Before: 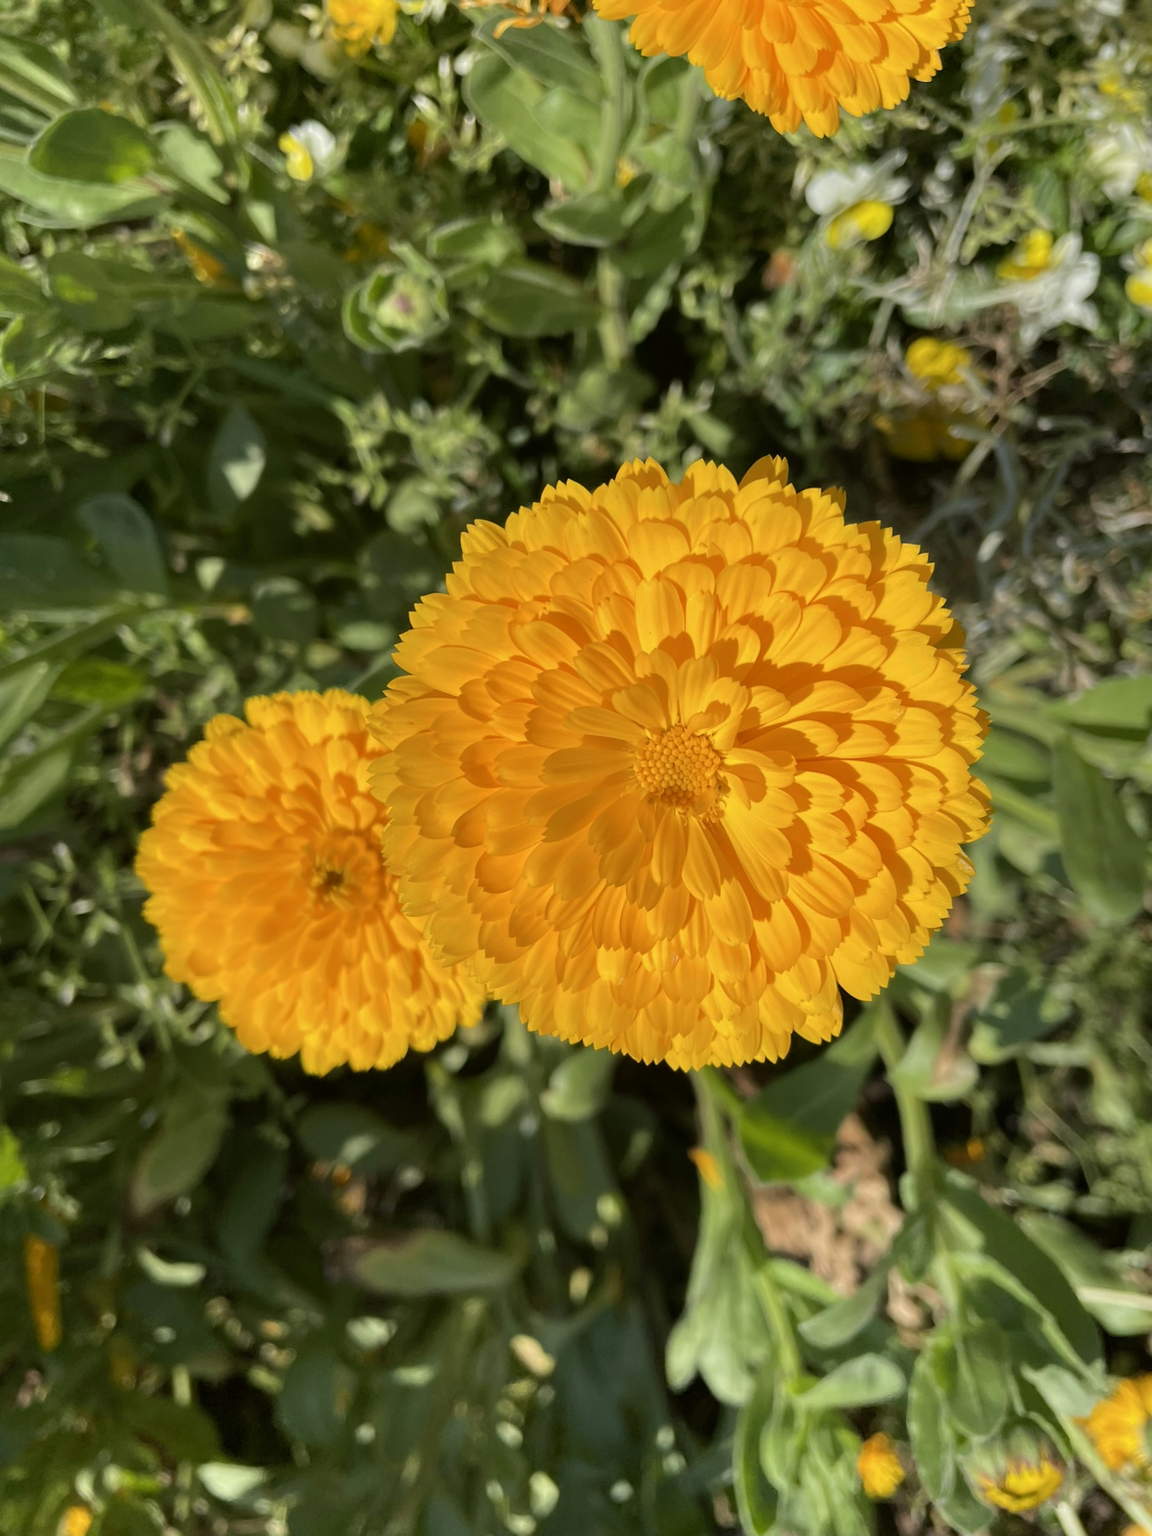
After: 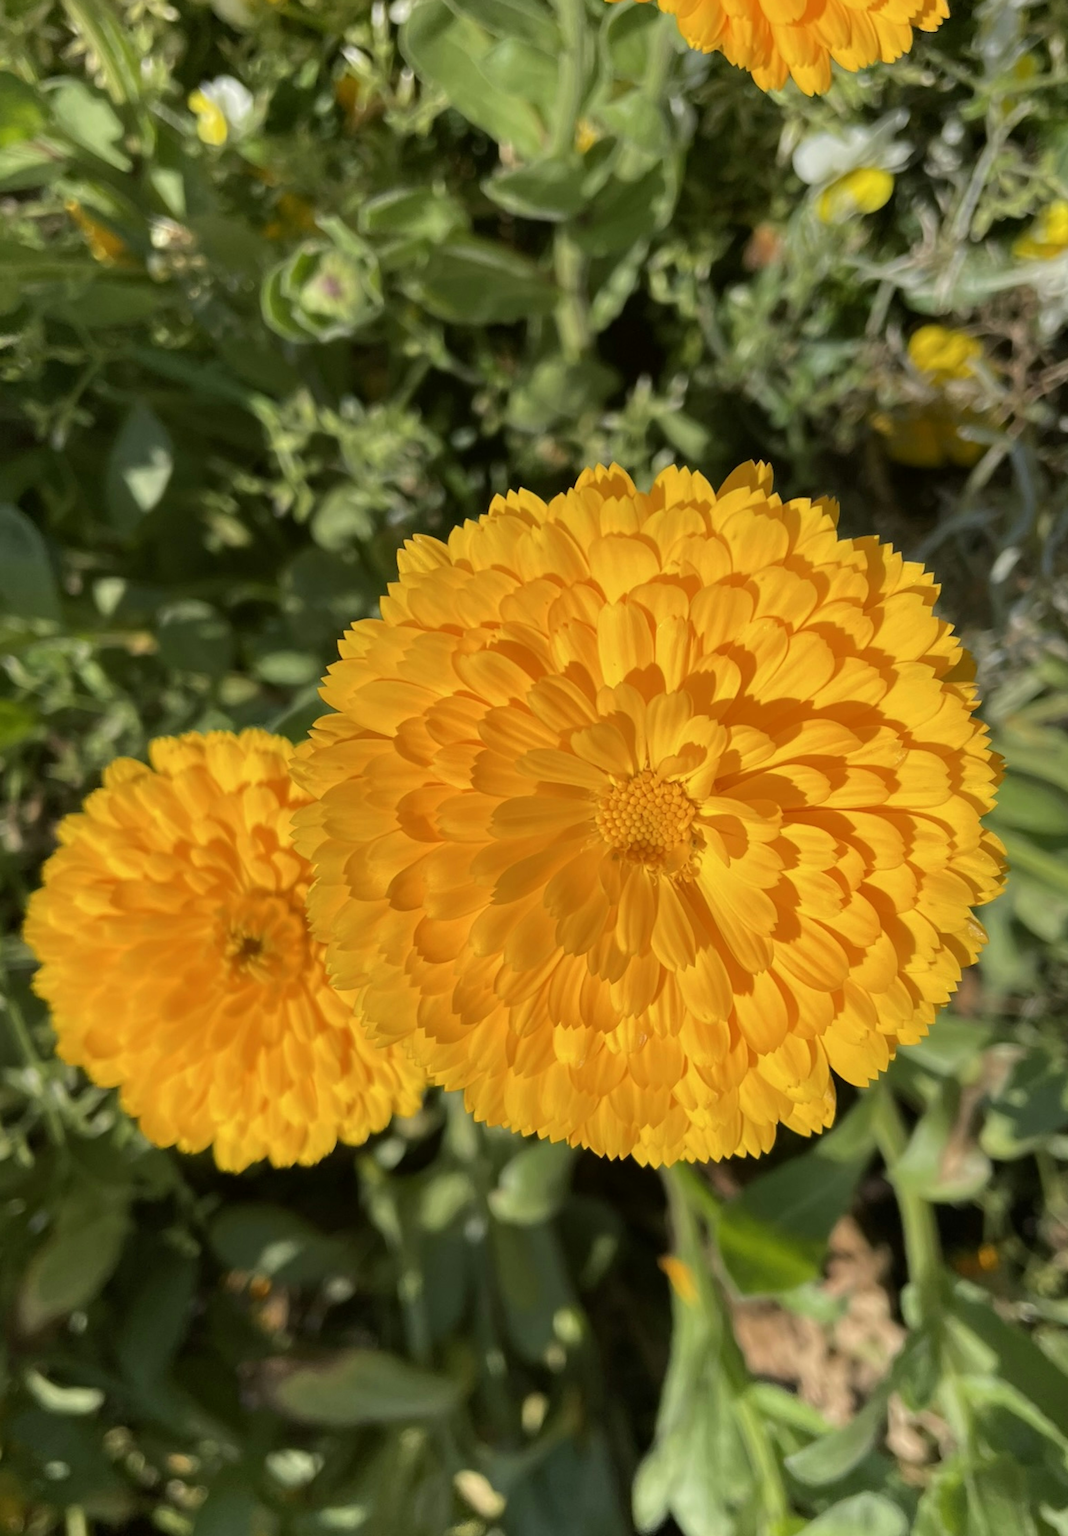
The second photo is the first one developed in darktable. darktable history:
crop: left 10.023%, top 3.571%, right 9.185%, bottom 9.32%
